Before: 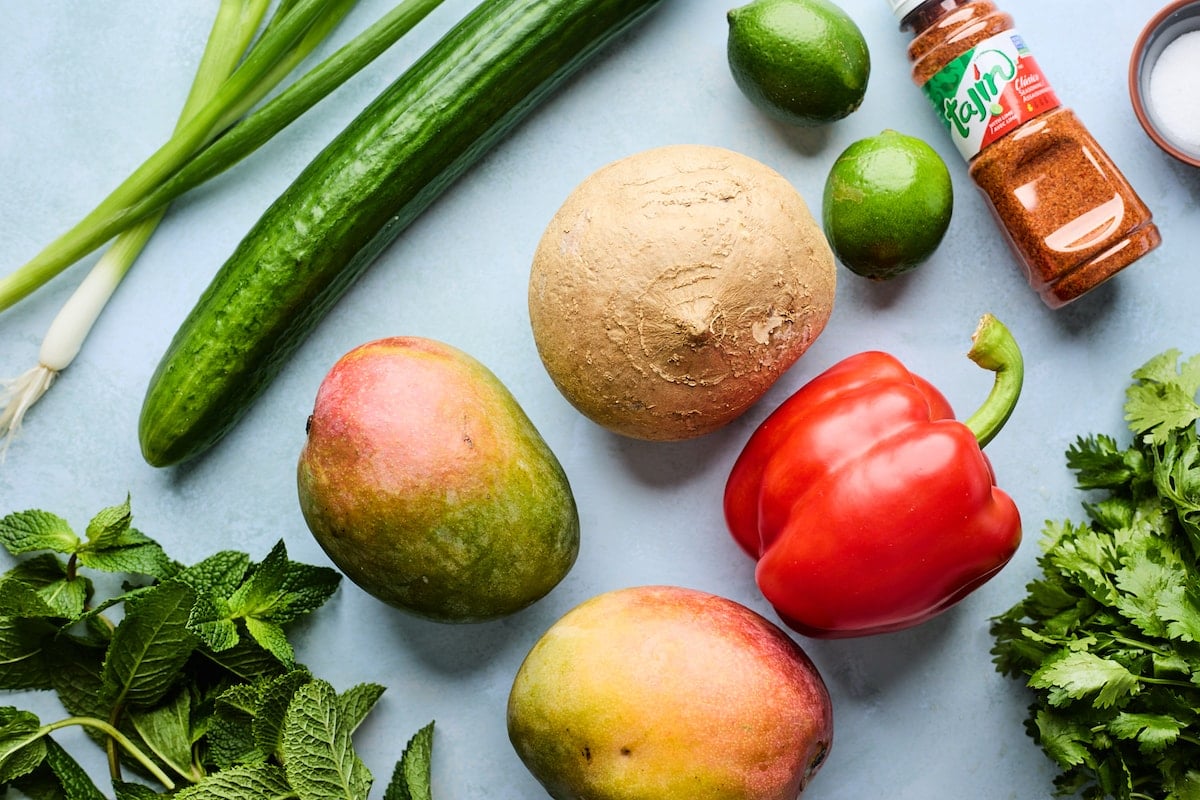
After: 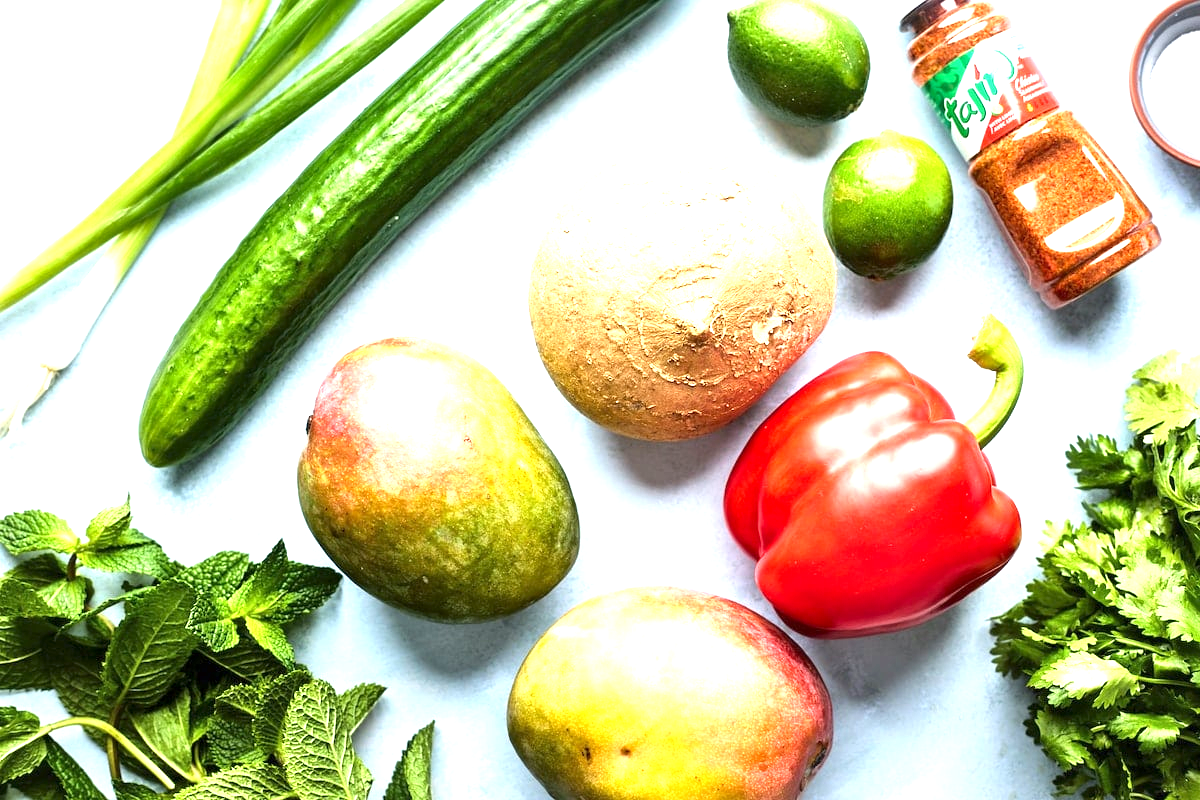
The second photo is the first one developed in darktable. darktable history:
exposure: black level correction 0, exposure 1.392 EV, compensate highlight preservation false
local contrast: mode bilateral grid, contrast 24, coarseness 51, detail 122%, midtone range 0.2
